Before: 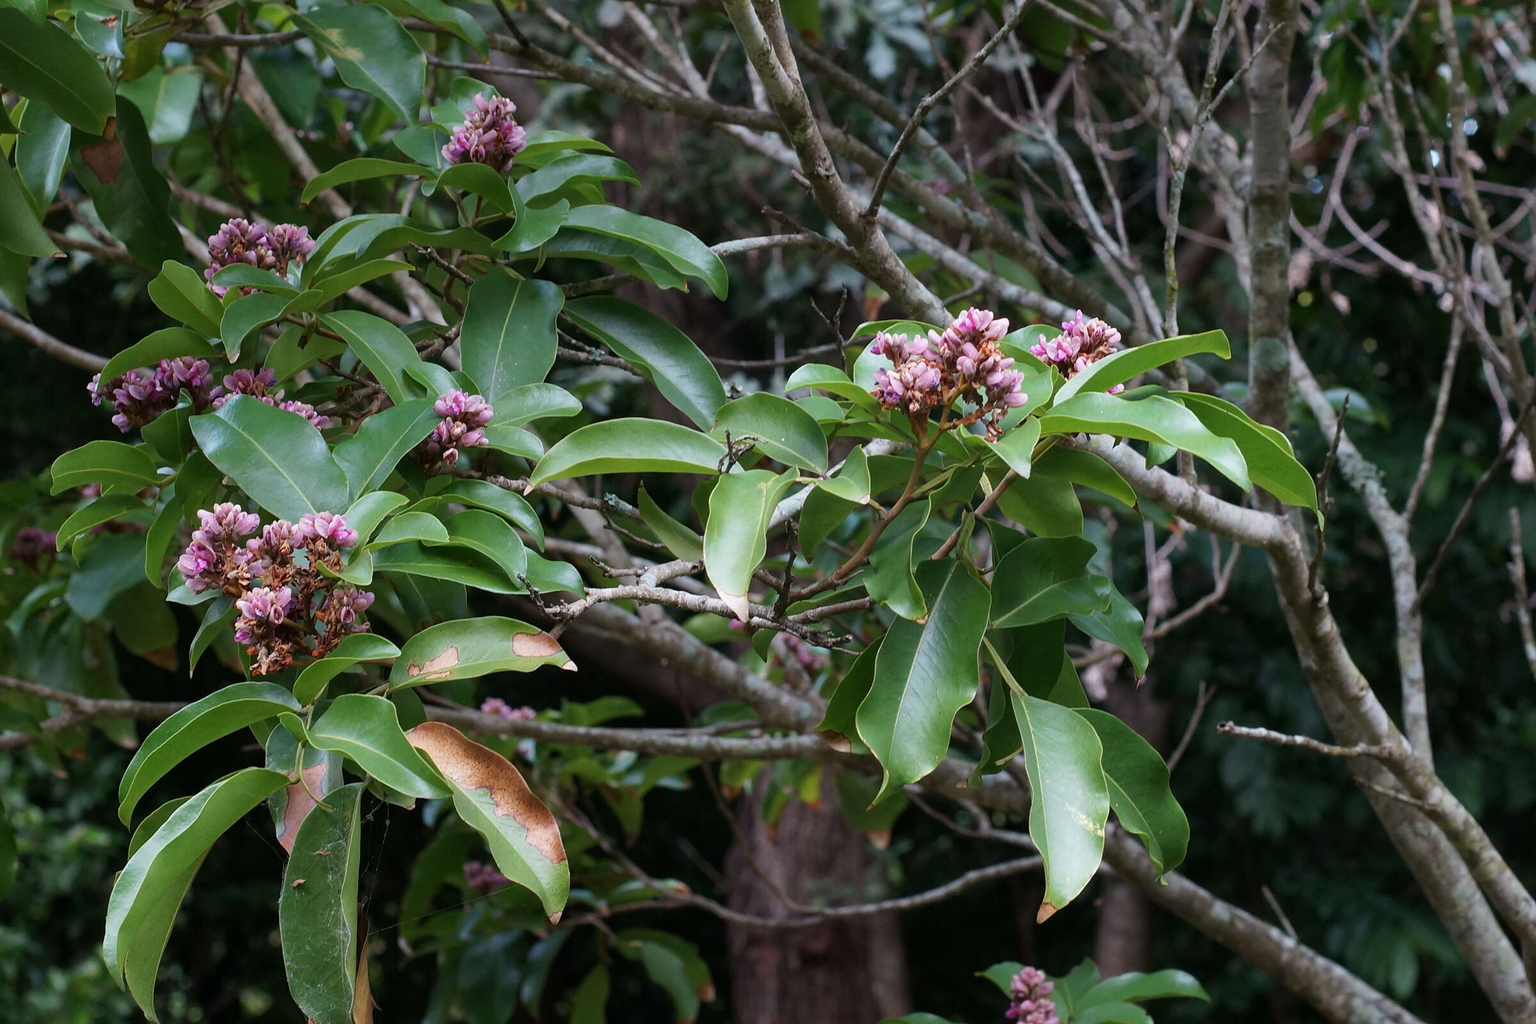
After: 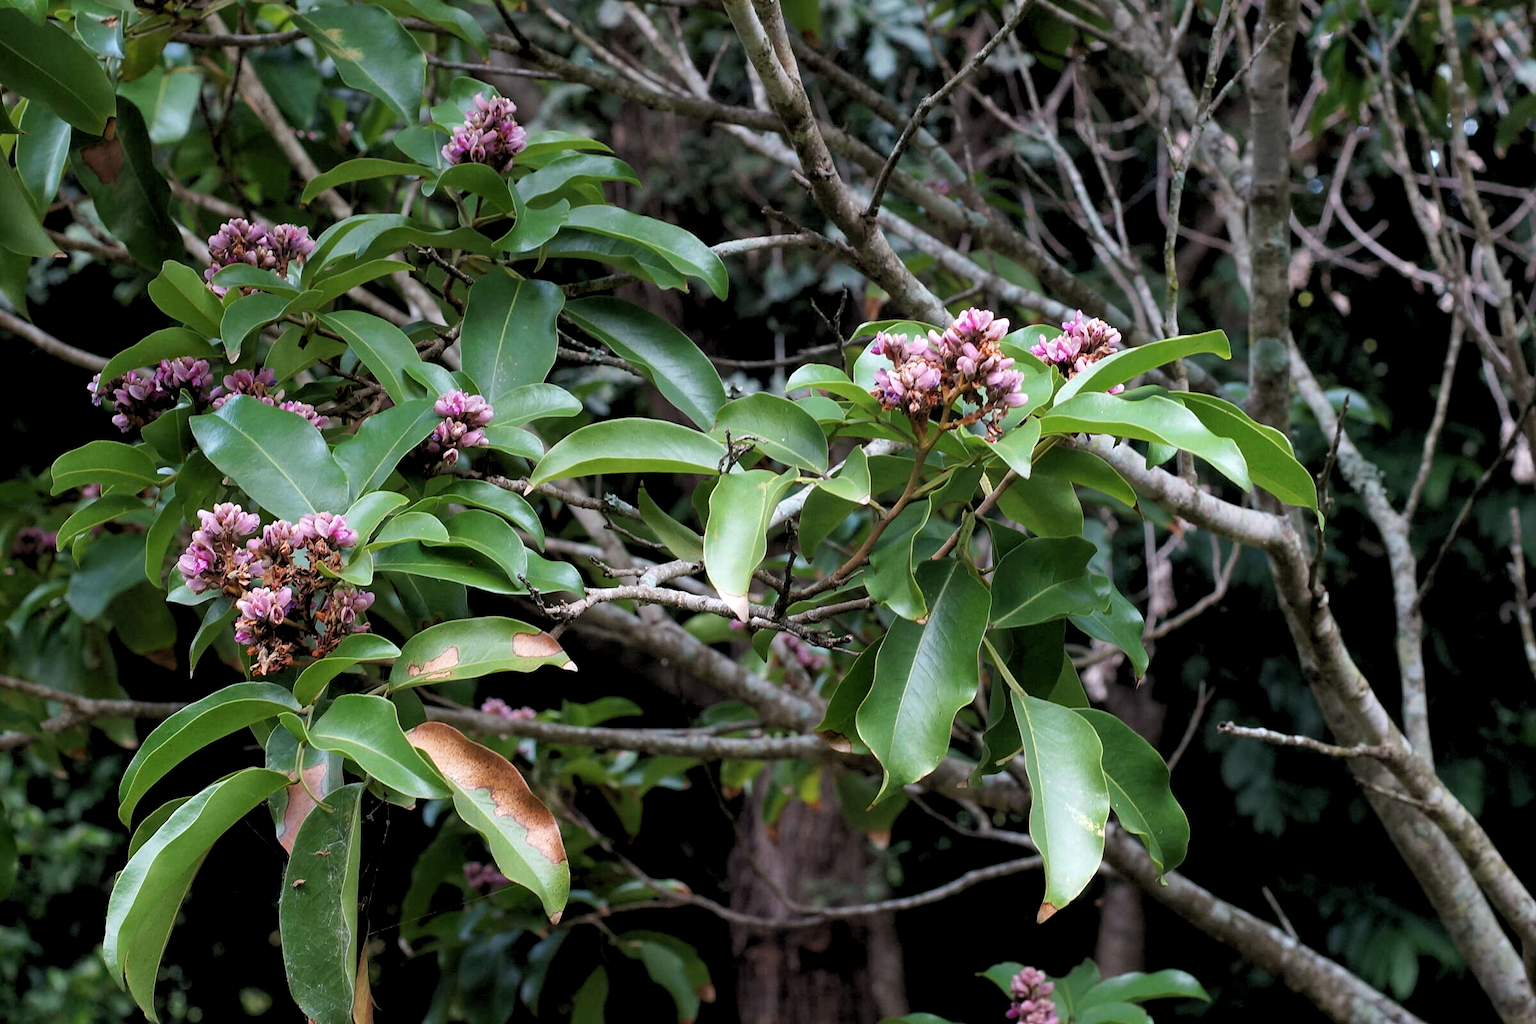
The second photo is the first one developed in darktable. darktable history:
rgb levels: levels [[0.01, 0.419, 0.839], [0, 0.5, 1], [0, 0.5, 1]]
